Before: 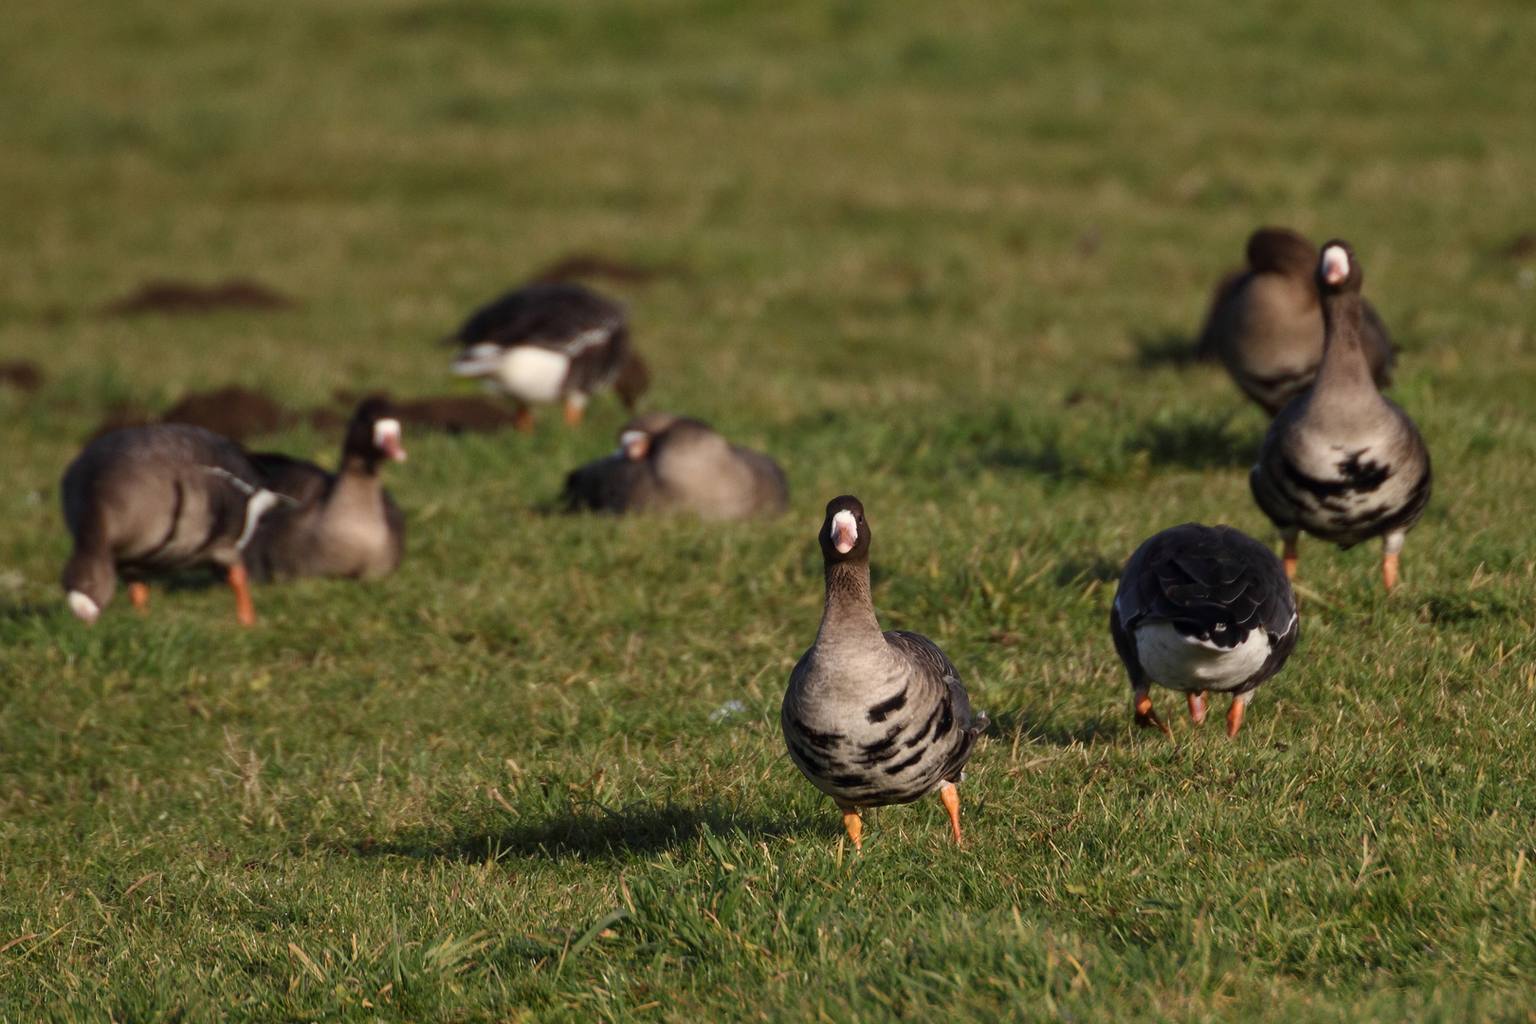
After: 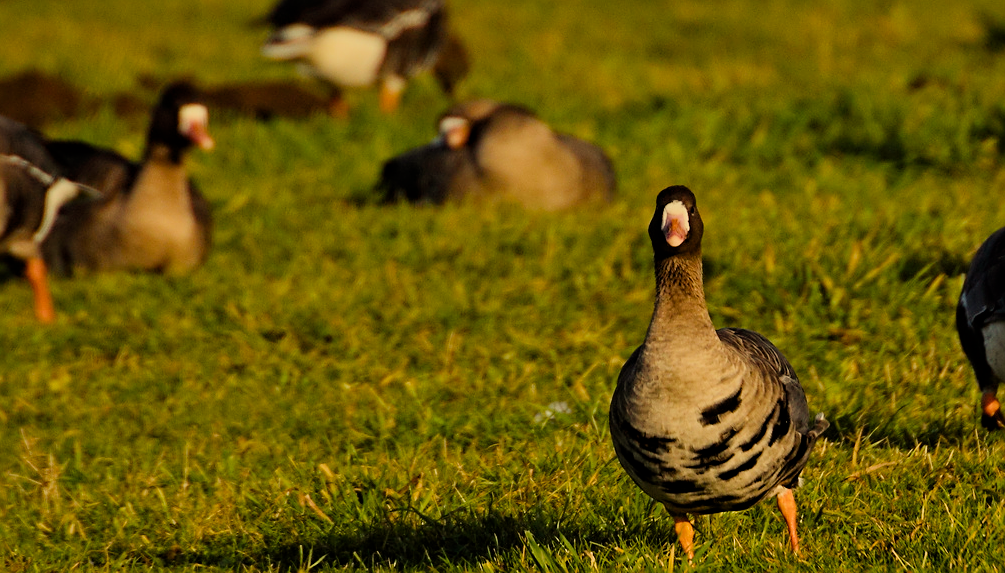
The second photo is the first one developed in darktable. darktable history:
filmic rgb: black relative exposure -7.65 EV, white relative exposure 4.56 EV, hardness 3.61
contrast equalizer: y [[0.5, 0.5, 0.544, 0.569, 0.5, 0.5], [0.5 ×6], [0.5 ×6], [0 ×6], [0 ×6]]
sharpen: on, module defaults
white balance: red 1.08, blue 0.791
crop: left 13.312%, top 31.28%, right 24.627%, bottom 15.582%
color balance rgb: linear chroma grading › global chroma 15%, perceptual saturation grading › global saturation 30%
